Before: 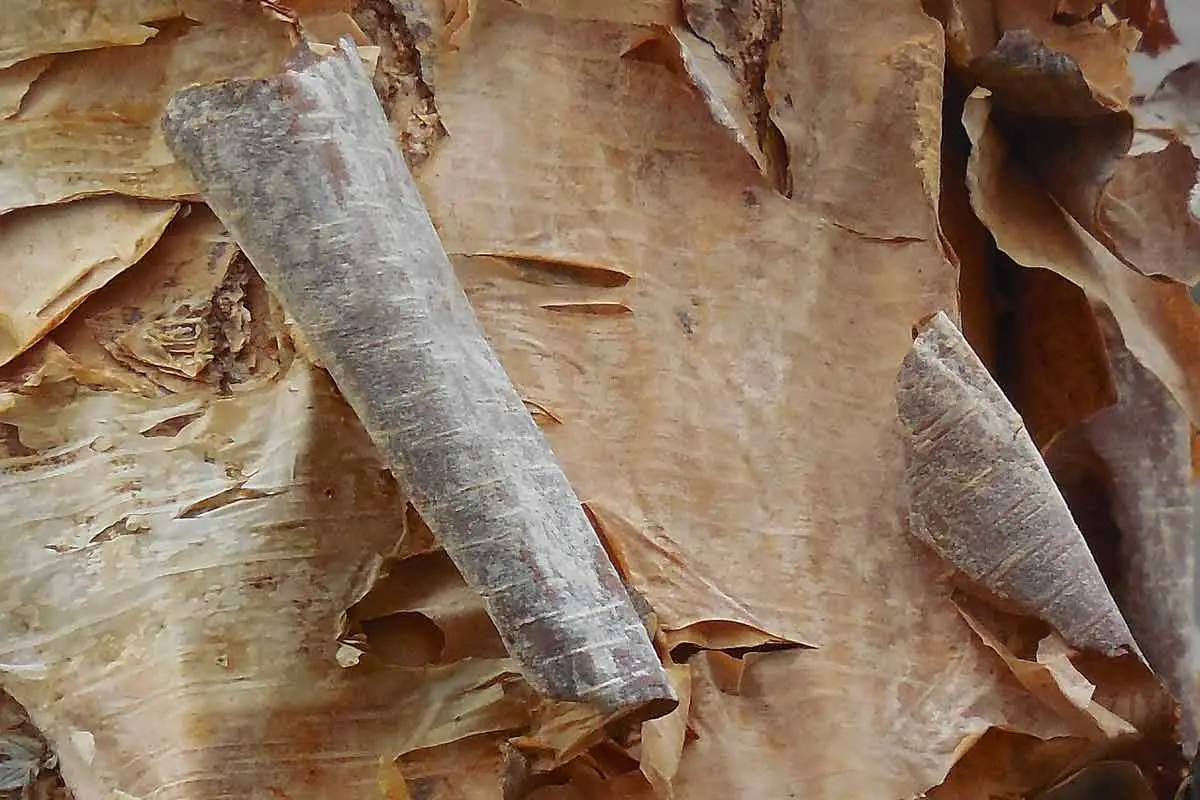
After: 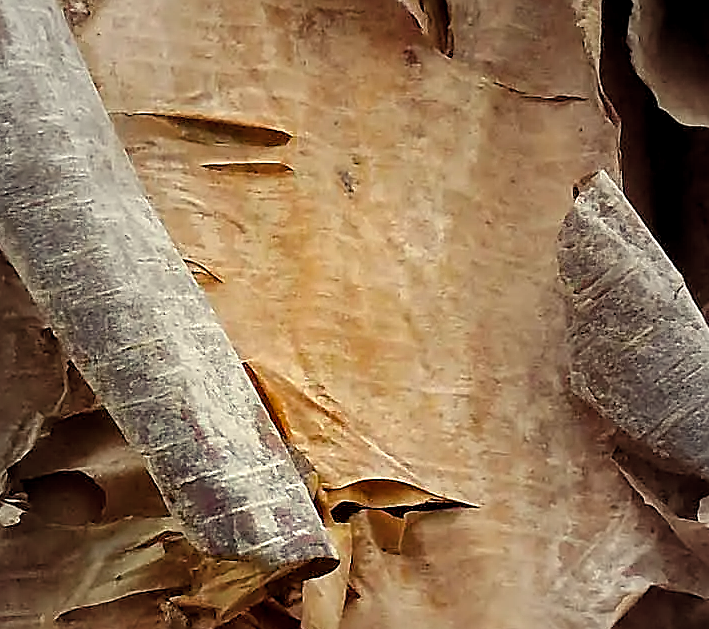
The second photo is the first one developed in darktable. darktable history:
white balance: red 1.029, blue 0.92
vignetting: fall-off start 18.21%, fall-off radius 137.95%, brightness -0.207, center (-0.078, 0.066), width/height ratio 0.62, shape 0.59
crop and rotate: left 28.256%, top 17.734%, right 12.656%, bottom 3.573%
color balance rgb: shadows lift › luminance -21.66%, shadows lift › chroma 6.57%, shadows lift › hue 270°, power › chroma 0.68%, power › hue 60°, highlights gain › luminance 6.08%, highlights gain › chroma 1.33%, highlights gain › hue 90°, global offset › luminance -0.87%, perceptual saturation grading › global saturation 26.86%, perceptual saturation grading › highlights -28.39%, perceptual saturation grading › mid-tones 15.22%, perceptual saturation grading › shadows 33.98%, perceptual brilliance grading › highlights 10%, perceptual brilliance grading › mid-tones 5%
sharpen: on, module defaults
